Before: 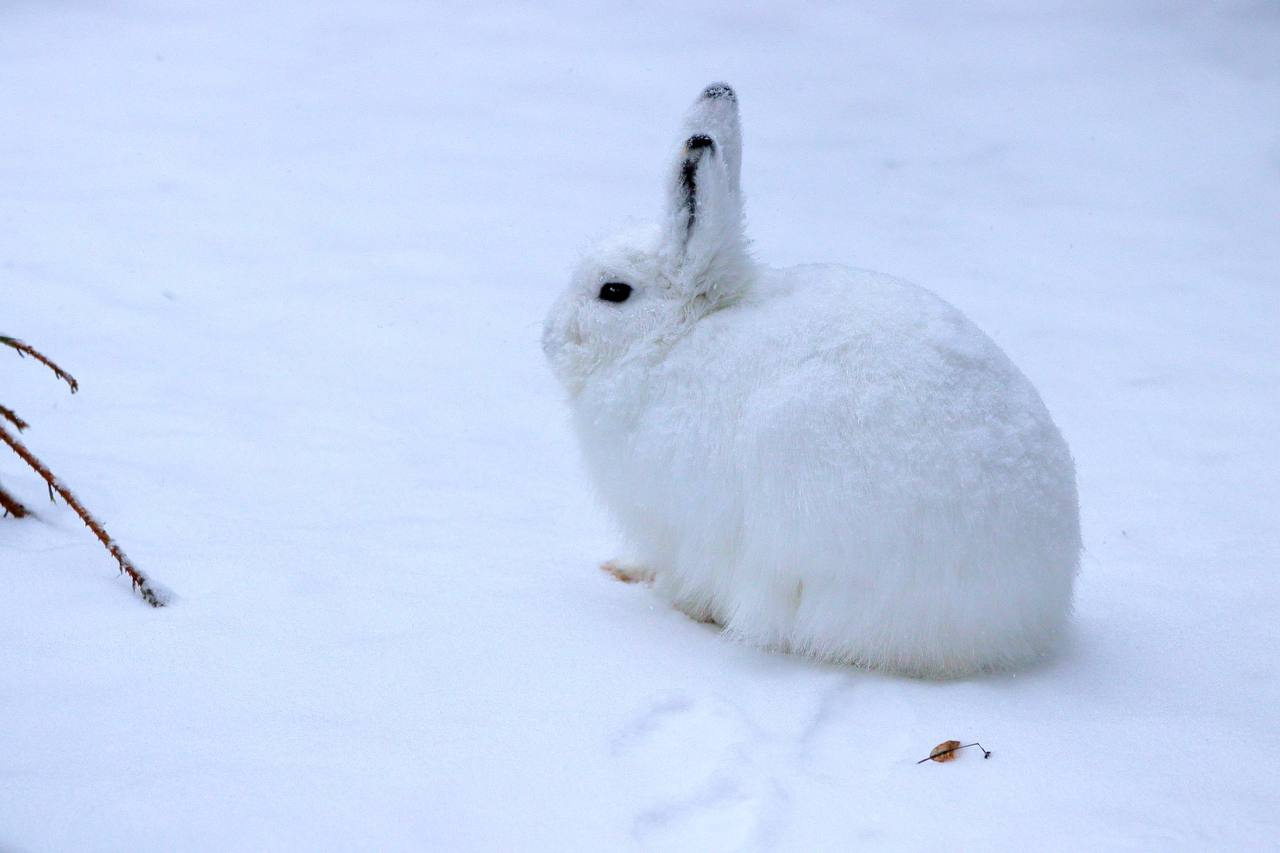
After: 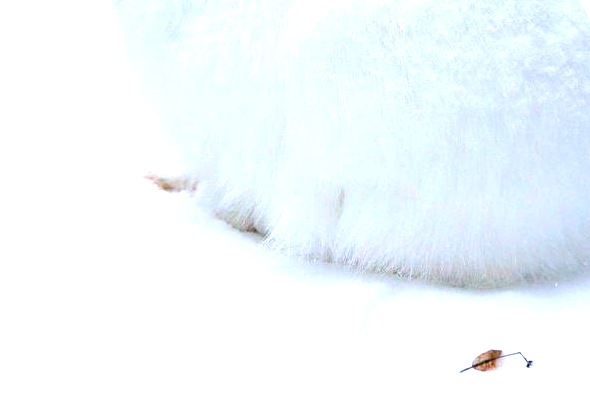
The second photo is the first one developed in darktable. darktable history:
crop: left 35.829%, top 45.885%, right 18.062%, bottom 5.901%
exposure: black level correction 0.001, exposure 0.958 EV, compensate exposure bias true, compensate highlight preservation false
